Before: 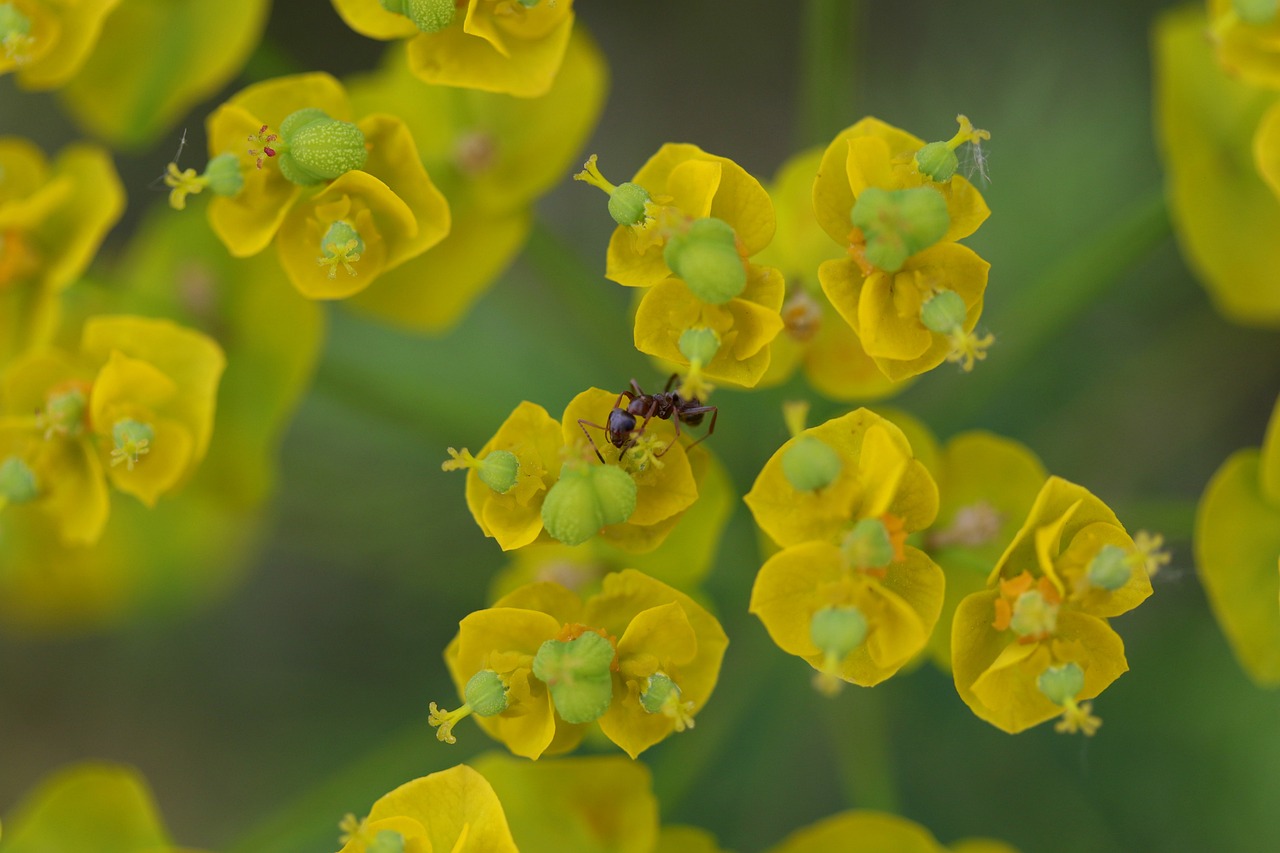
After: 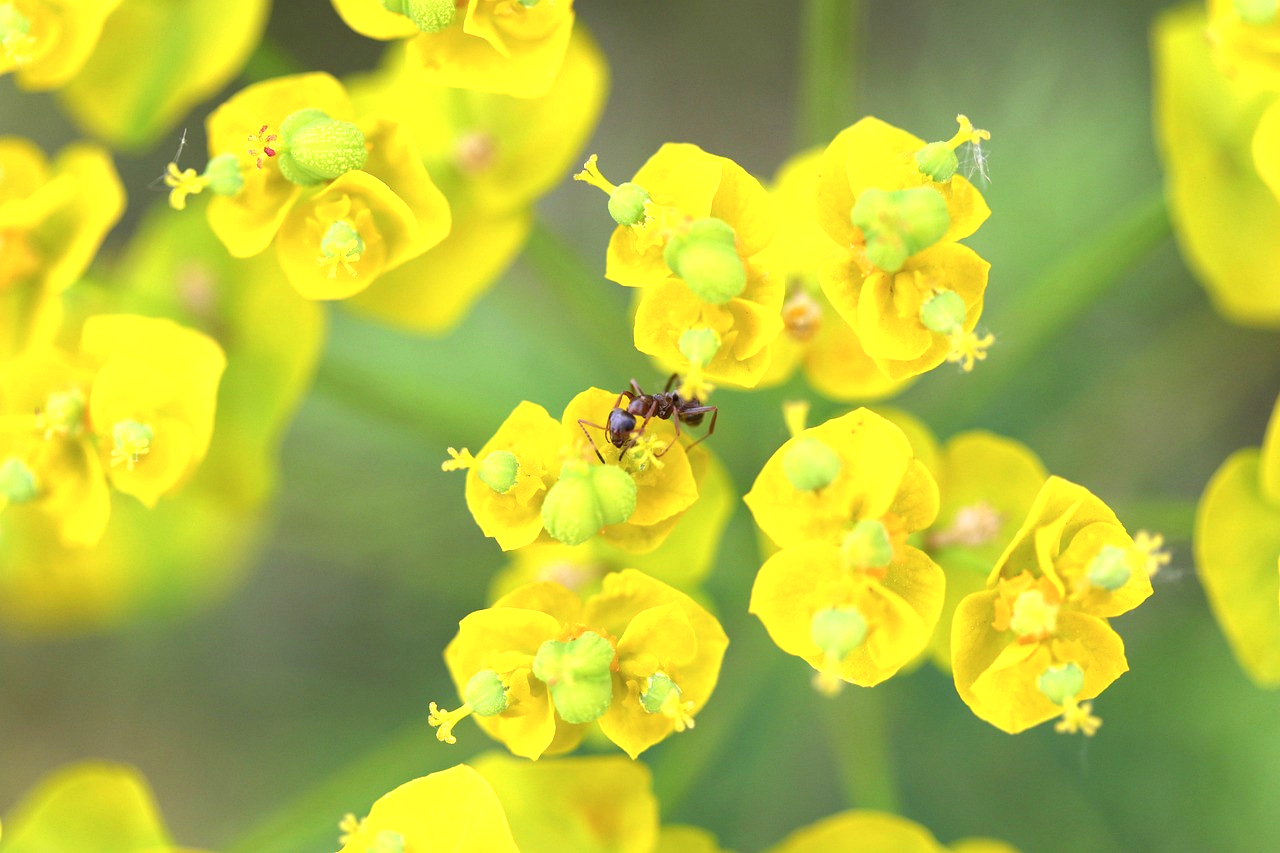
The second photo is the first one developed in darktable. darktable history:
contrast brightness saturation: saturation -0.05
exposure: black level correction 0, exposure 1.5 EV, compensate exposure bias true, compensate highlight preservation false
